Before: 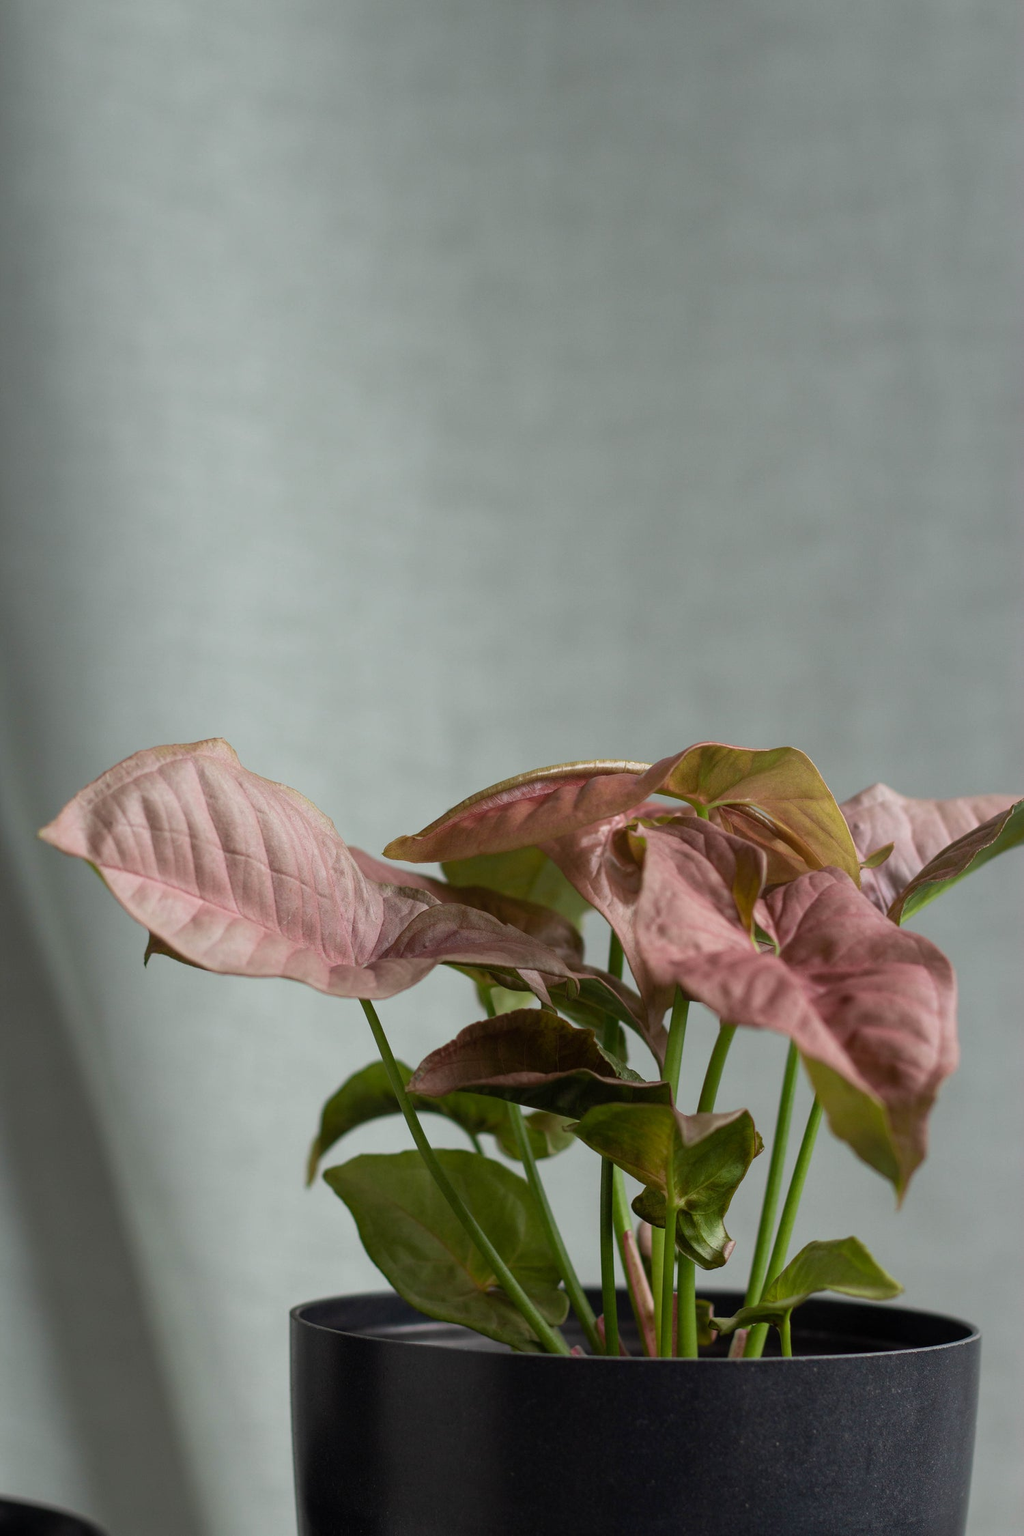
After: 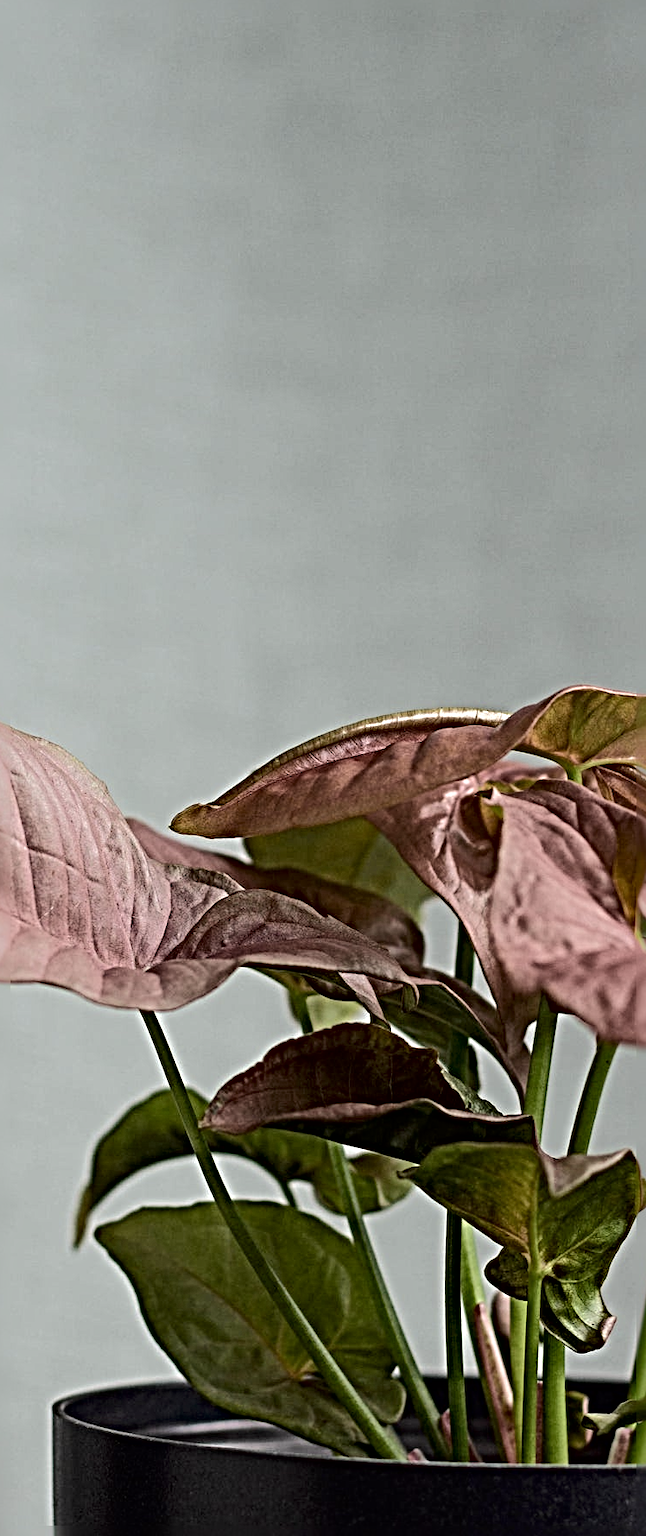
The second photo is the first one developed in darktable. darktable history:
tone curve: curves: ch0 [(0, 0) (0.052, 0.018) (0.236, 0.207) (0.41, 0.417) (0.485, 0.518) (0.54, 0.584) (0.625, 0.666) (0.845, 0.828) (0.994, 0.964)]; ch1 [(0, 0.055) (0.15, 0.117) (0.317, 0.34) (0.382, 0.408) (0.434, 0.441) (0.472, 0.479) (0.498, 0.501) (0.557, 0.558) (0.616, 0.59) (0.739, 0.7) (0.873, 0.857) (1, 0.928)]; ch2 [(0, 0) (0.352, 0.403) (0.447, 0.466) (0.482, 0.482) (0.528, 0.526) (0.586, 0.577) (0.618, 0.621) (0.785, 0.747) (1, 1)], color space Lab, independent channels, preserve colors none
sharpen: radius 6.294, amount 1.797, threshold 0.039
crop and rotate: angle 0.016°, left 24.267%, top 13.049%, right 25.774%, bottom 7.827%
